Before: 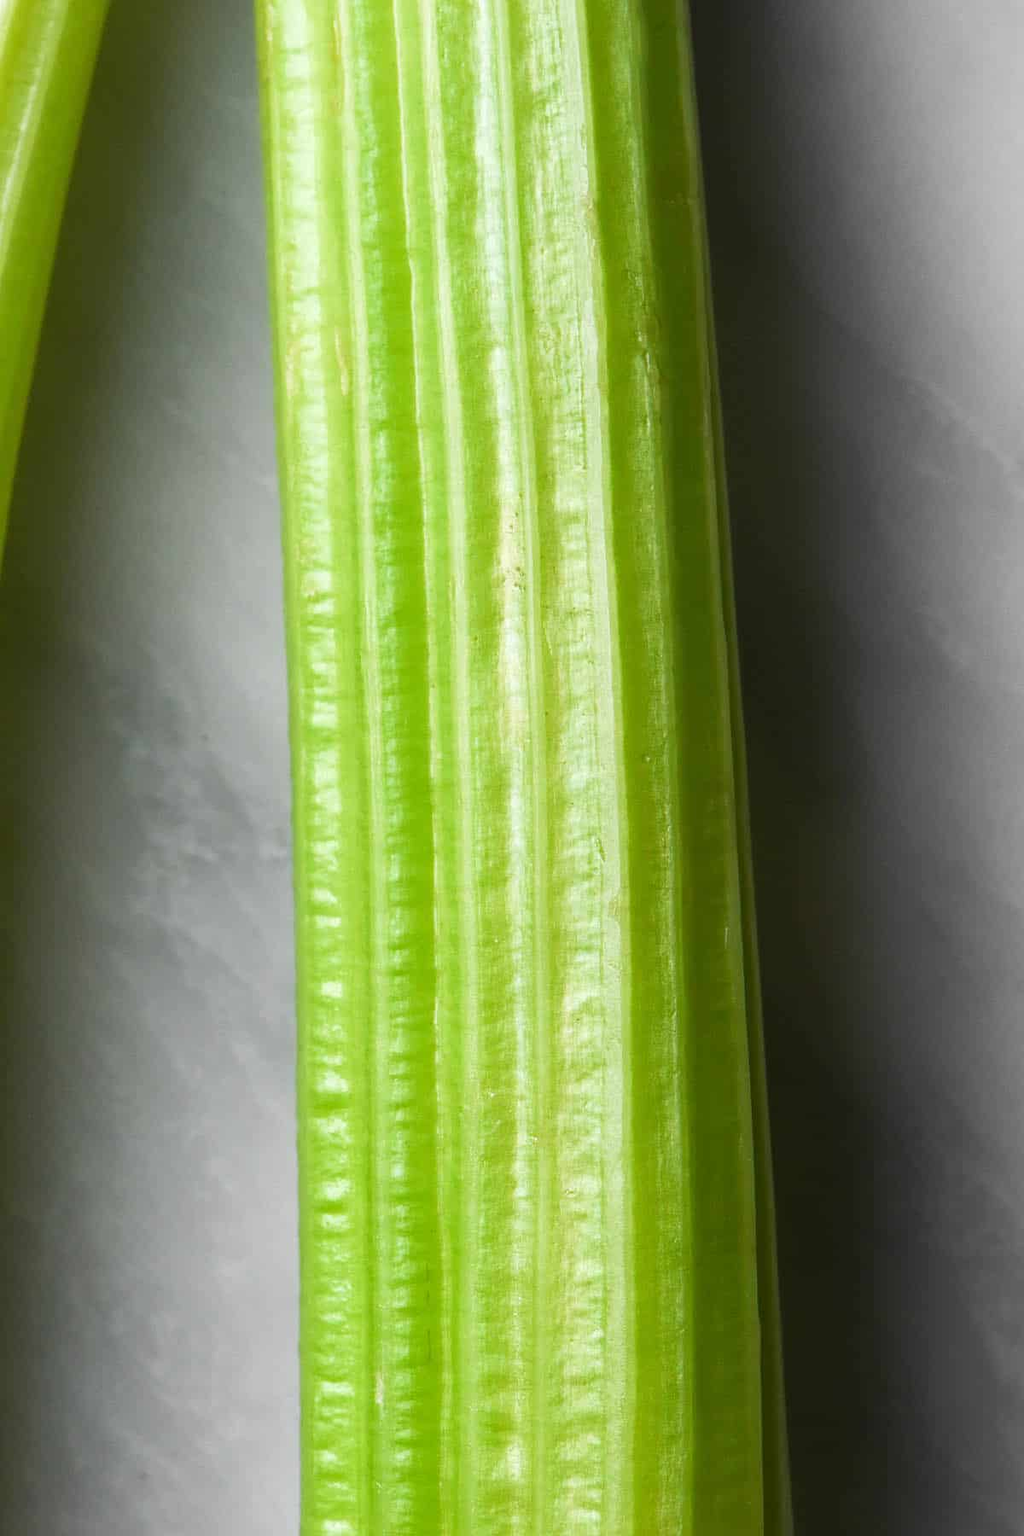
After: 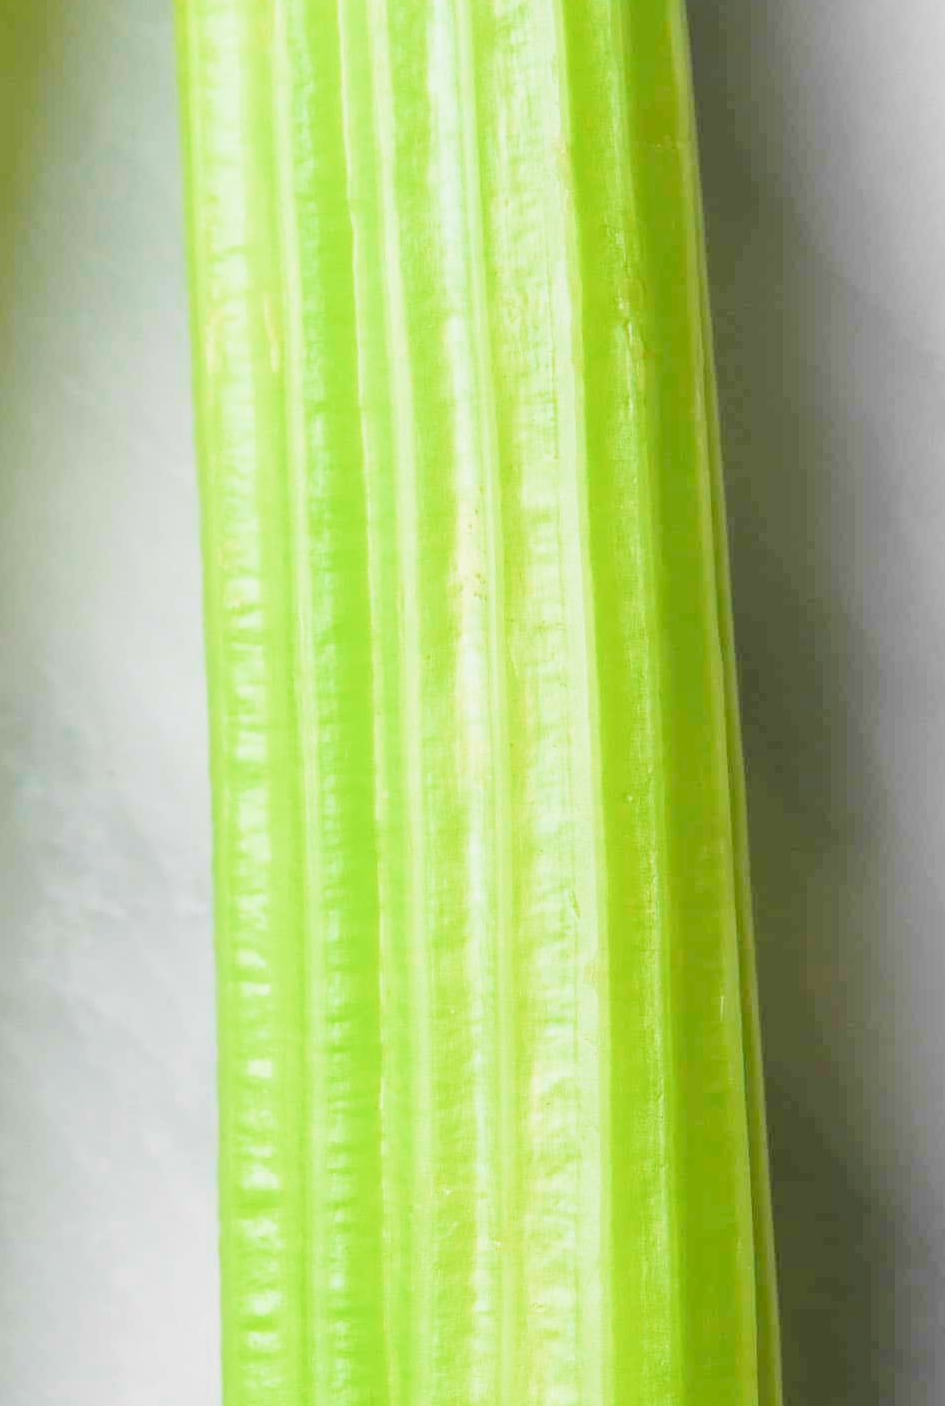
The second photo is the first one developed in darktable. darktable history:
crop and rotate: left 10.77%, top 5.1%, right 10.41%, bottom 16.76%
filmic rgb: middle gray luminance 3.44%, black relative exposure -5.92 EV, white relative exposure 6.33 EV, threshold 6 EV, dynamic range scaling 22.4%, target black luminance 0%, hardness 2.33, latitude 45.85%, contrast 0.78, highlights saturation mix 100%, shadows ↔ highlights balance 0.033%, add noise in highlights 0, preserve chrominance max RGB, color science v3 (2019), use custom middle-gray values true, iterations of high-quality reconstruction 0, contrast in highlights soft, enable highlight reconstruction true
